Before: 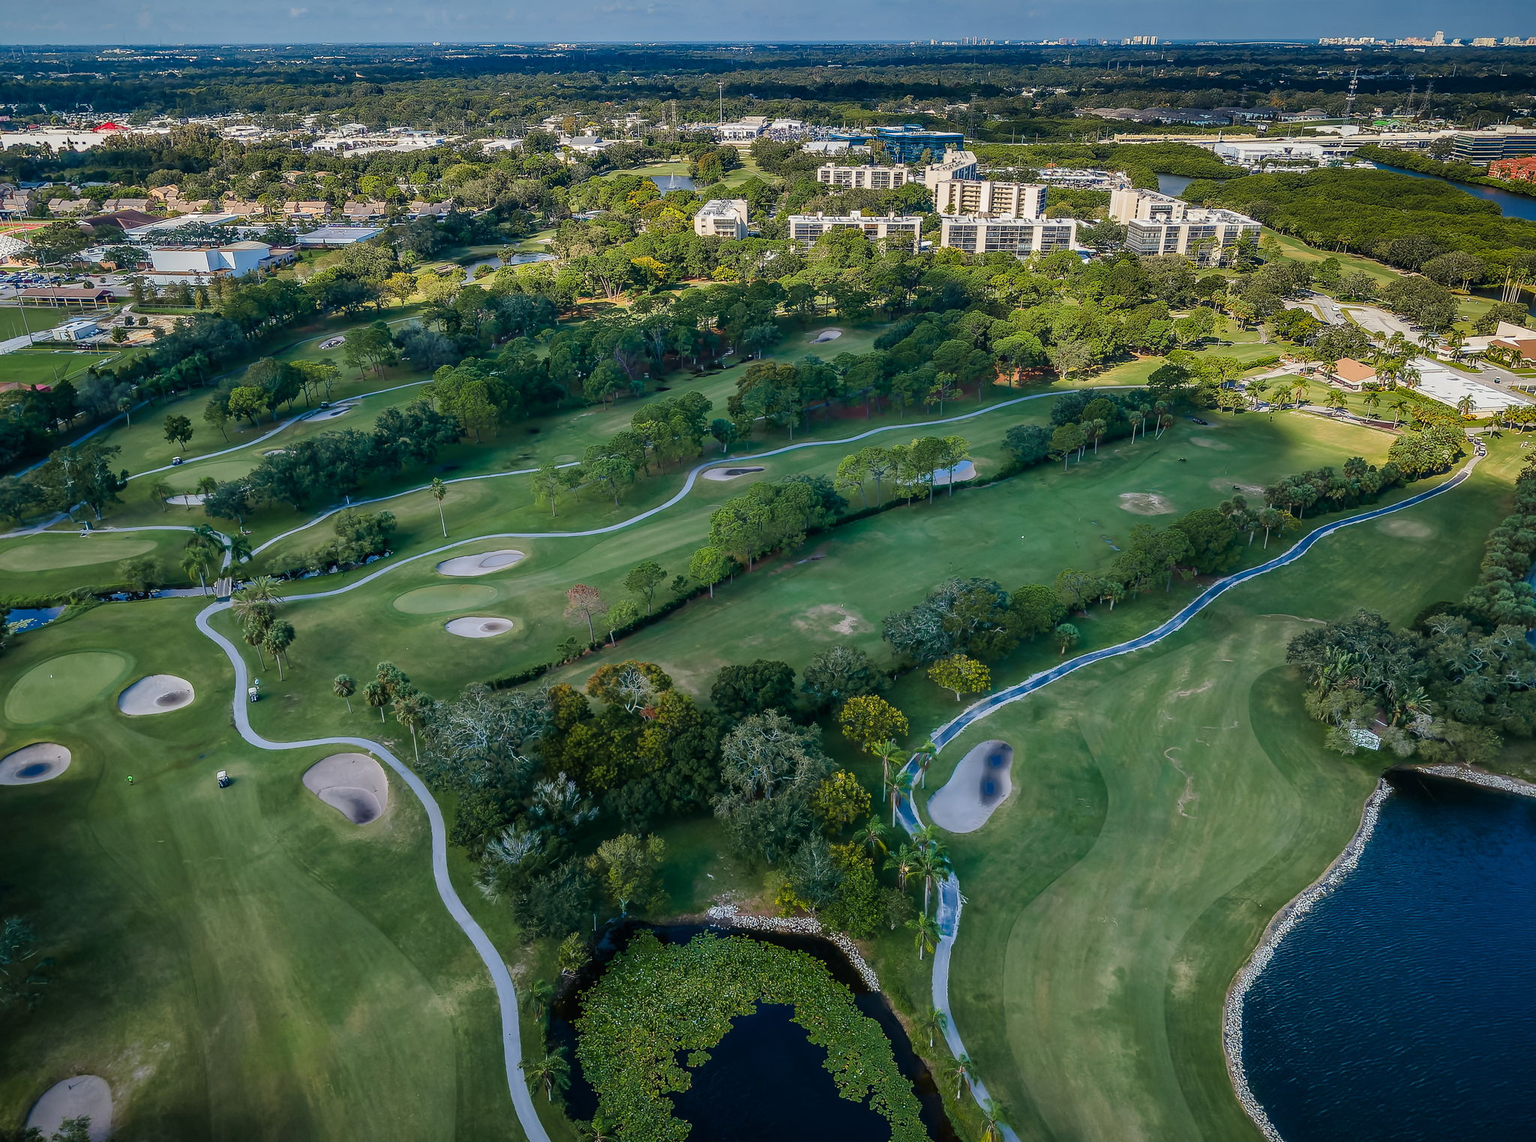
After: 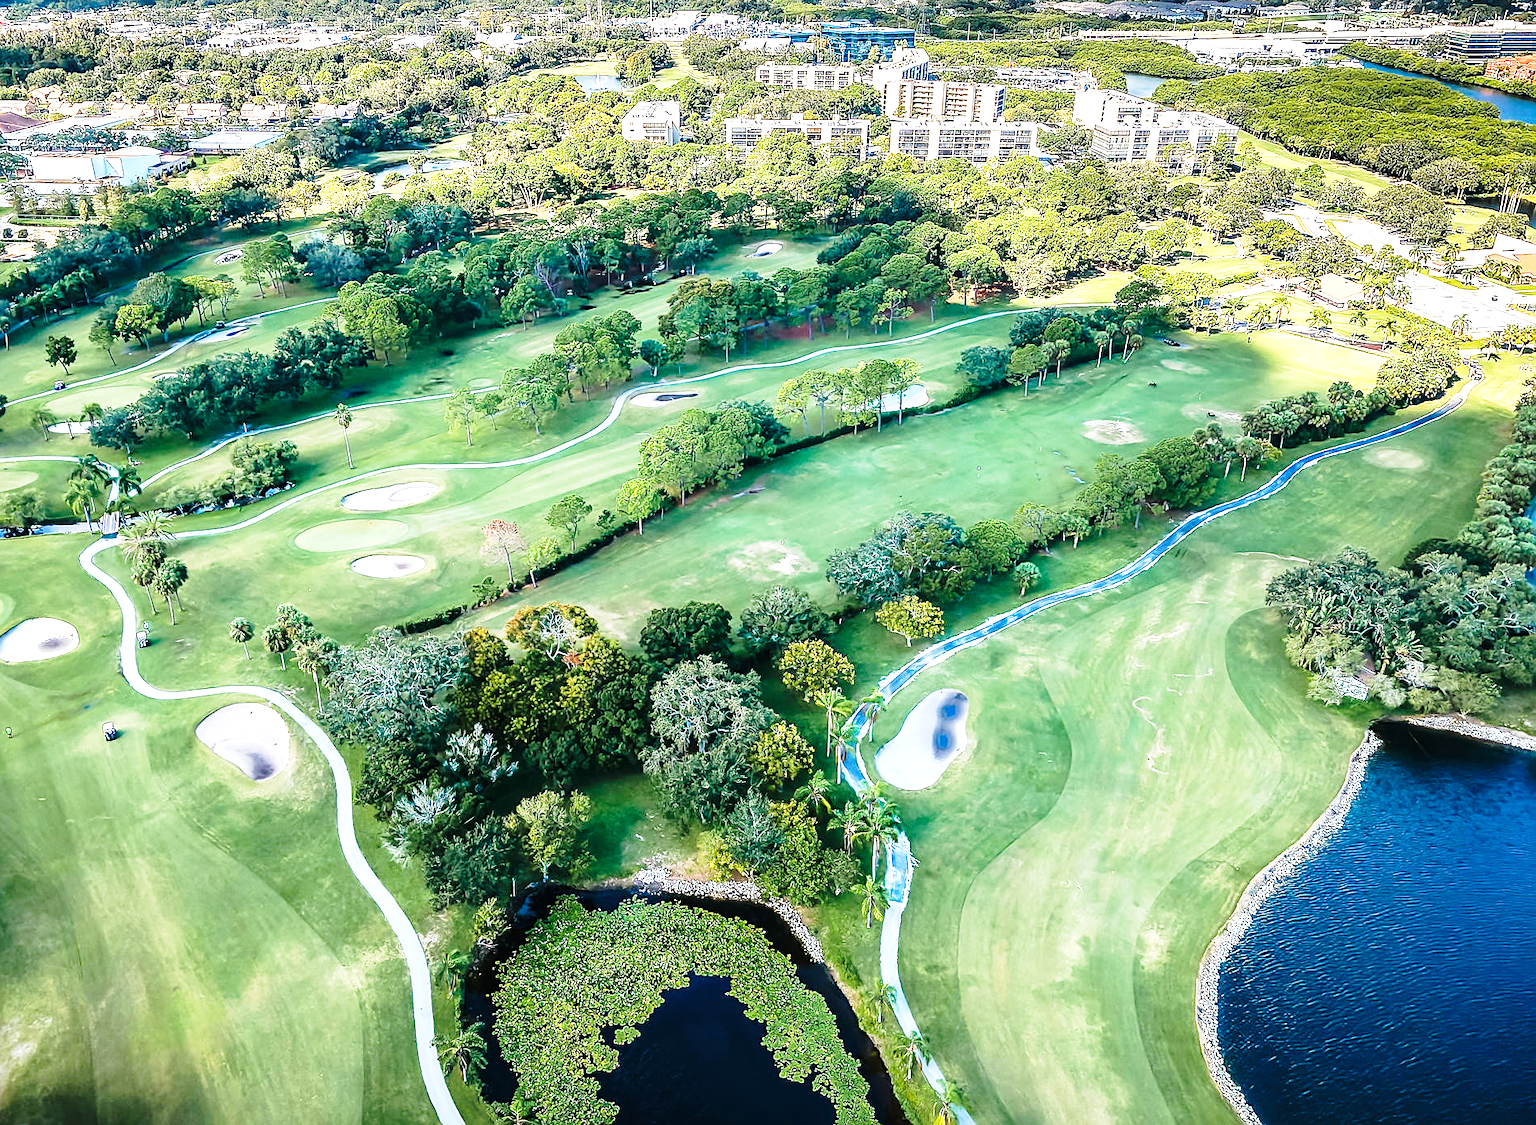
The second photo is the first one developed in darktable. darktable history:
crop and rotate: left 7.965%, top 9.346%
exposure: black level correction 0, exposure 0.894 EV, compensate highlight preservation false
tone equalizer: -8 EV -0.755 EV, -7 EV -0.676 EV, -6 EV -0.622 EV, -5 EV -0.379 EV, -3 EV 0.391 EV, -2 EV 0.6 EV, -1 EV 0.687 EV, +0 EV 0.73 EV
sharpen: on, module defaults
base curve: curves: ch0 [(0, 0) (0.028, 0.03) (0.121, 0.232) (0.46, 0.748) (0.859, 0.968) (1, 1)], preserve colors none
